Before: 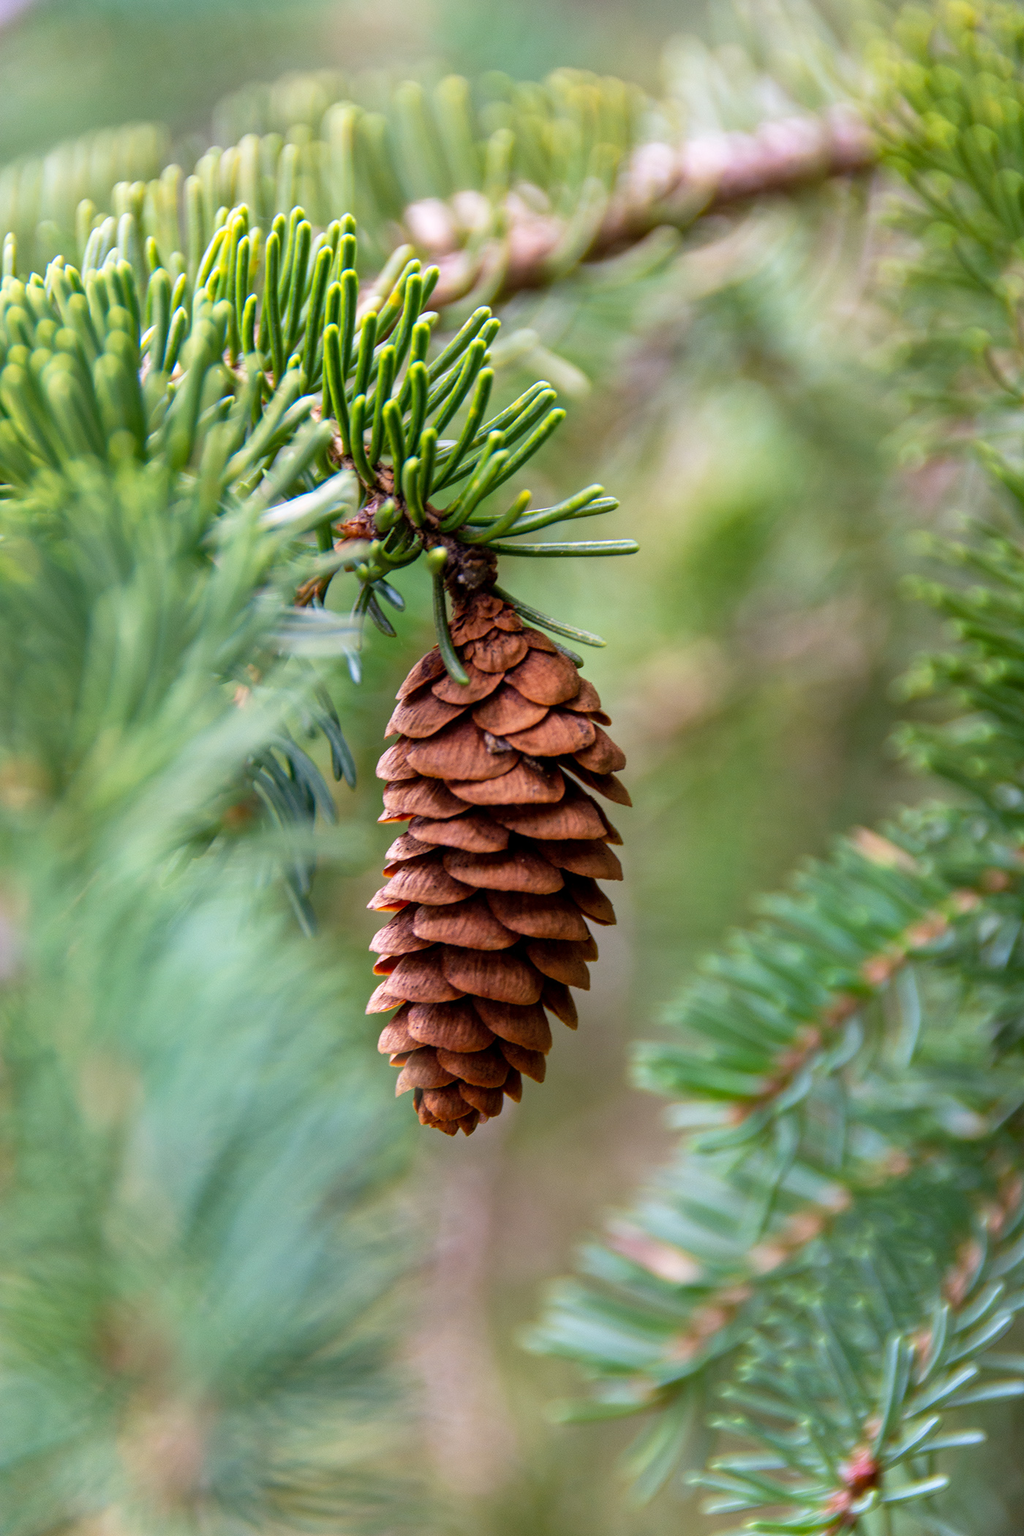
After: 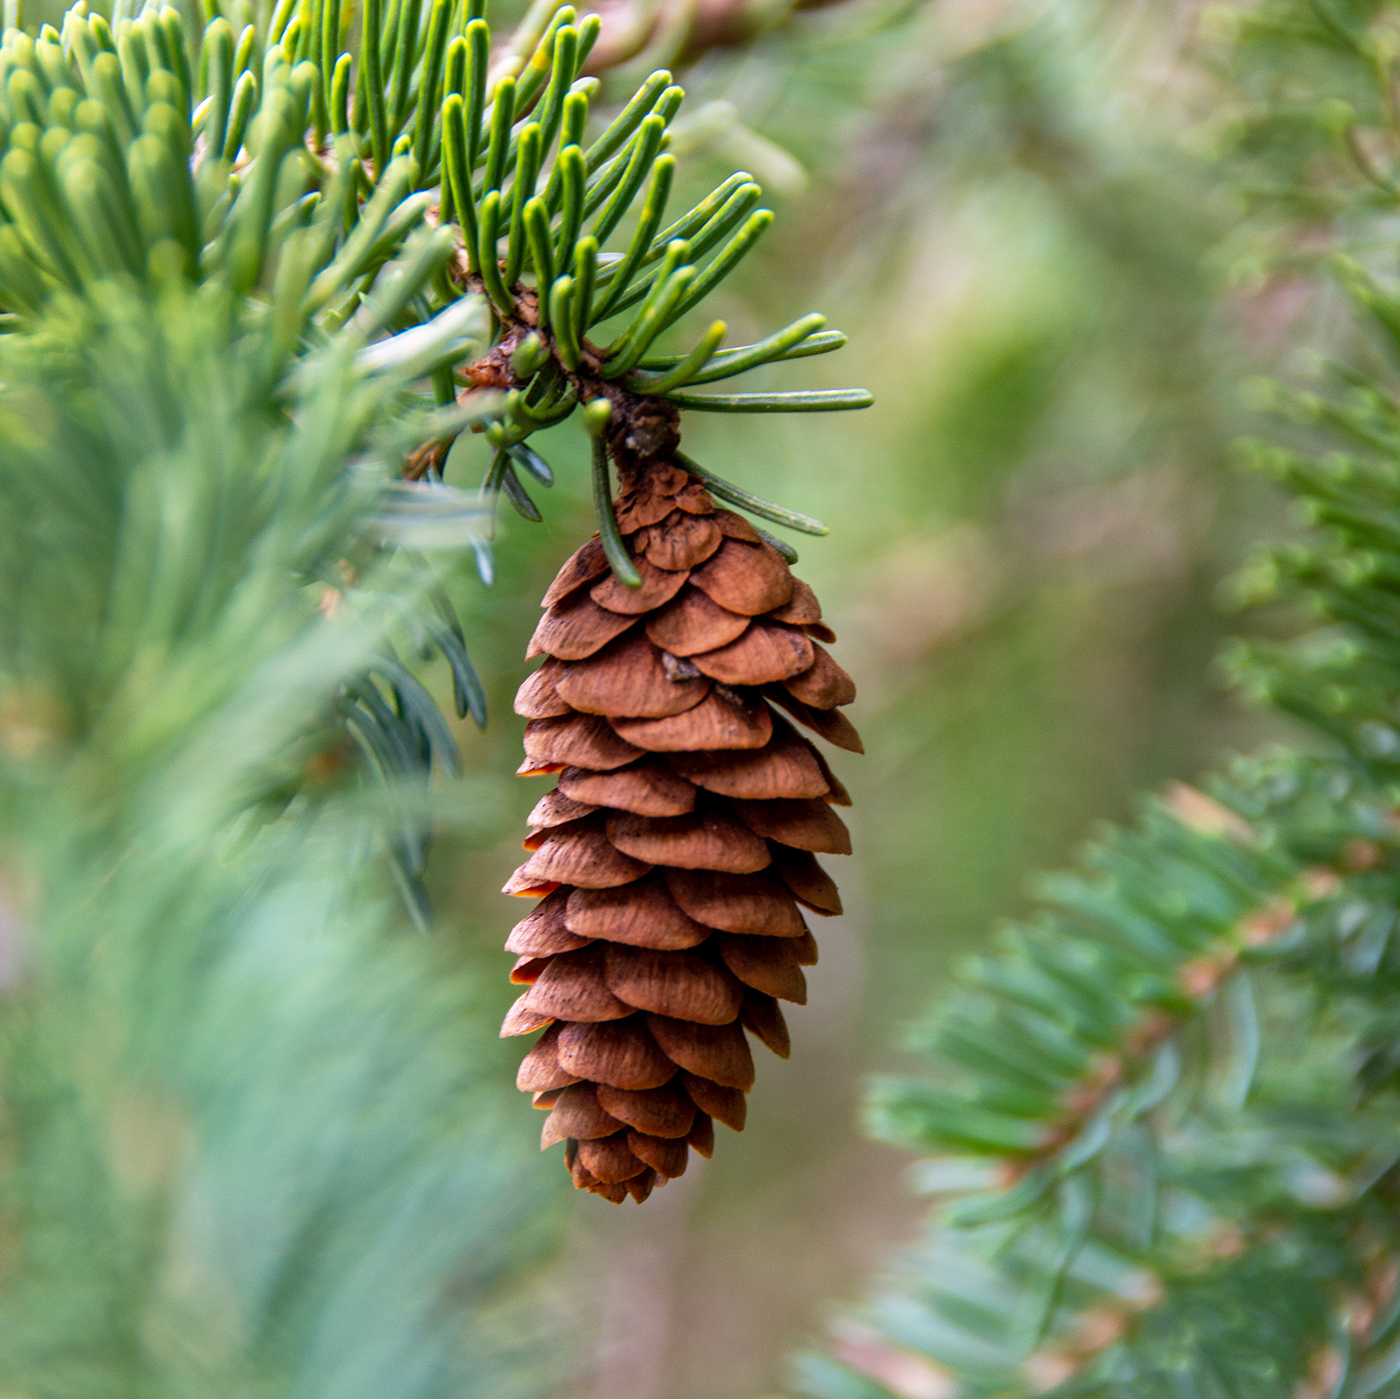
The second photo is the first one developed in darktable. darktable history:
crop: top 16.629%, bottom 16.728%
